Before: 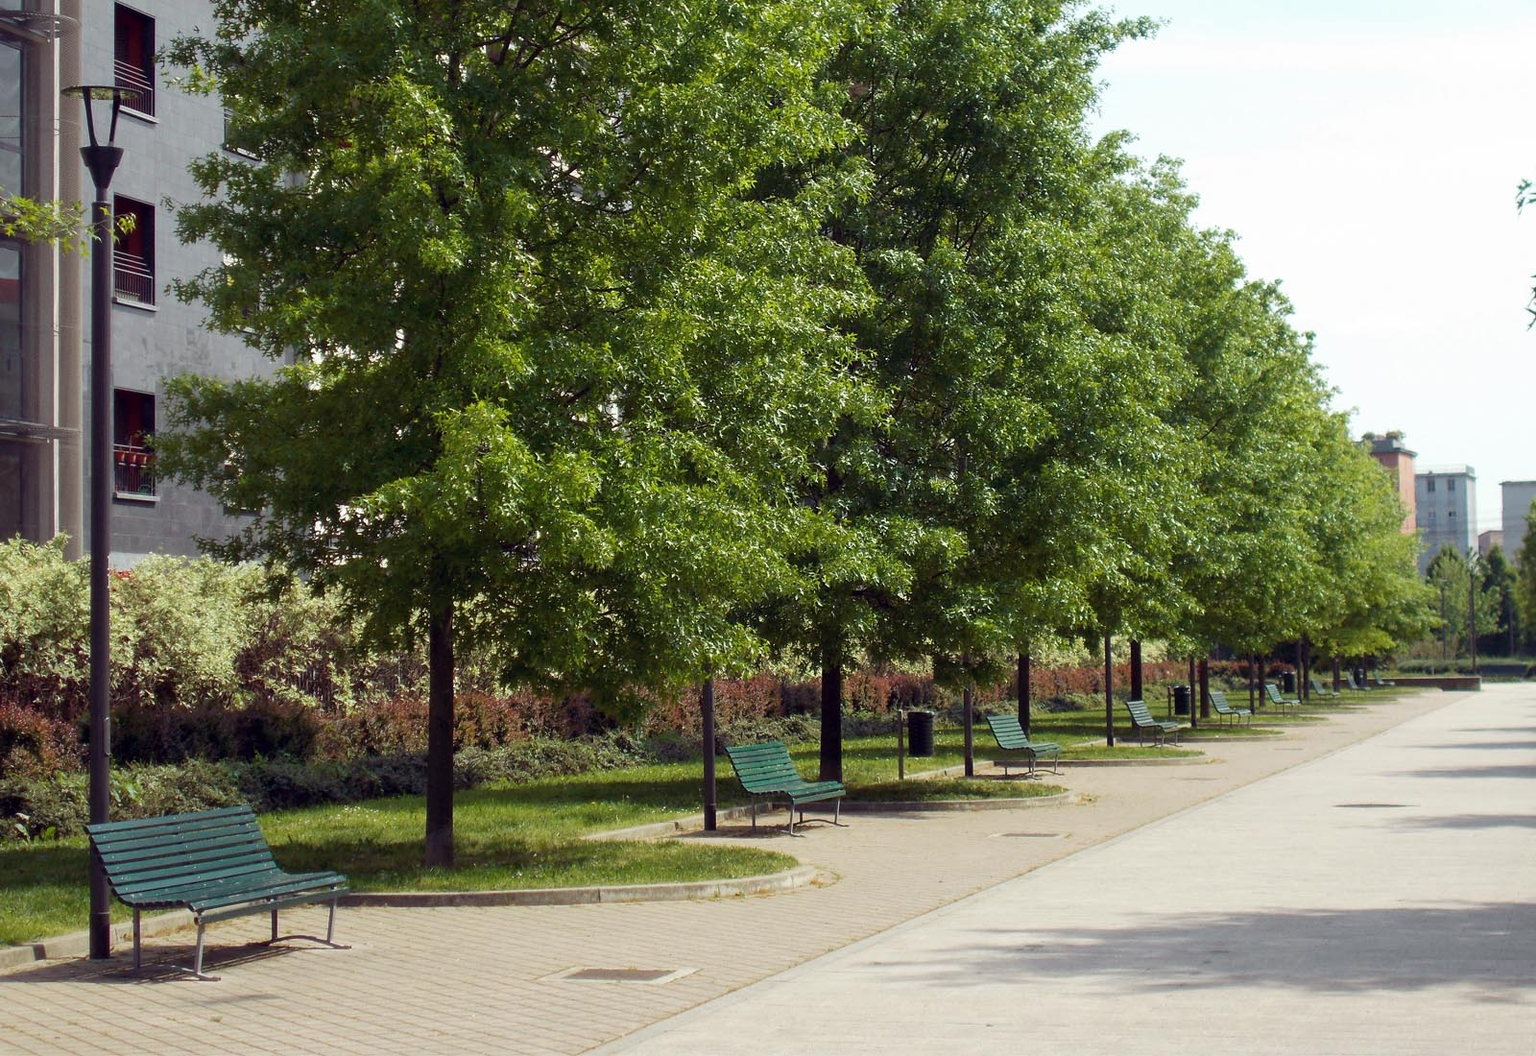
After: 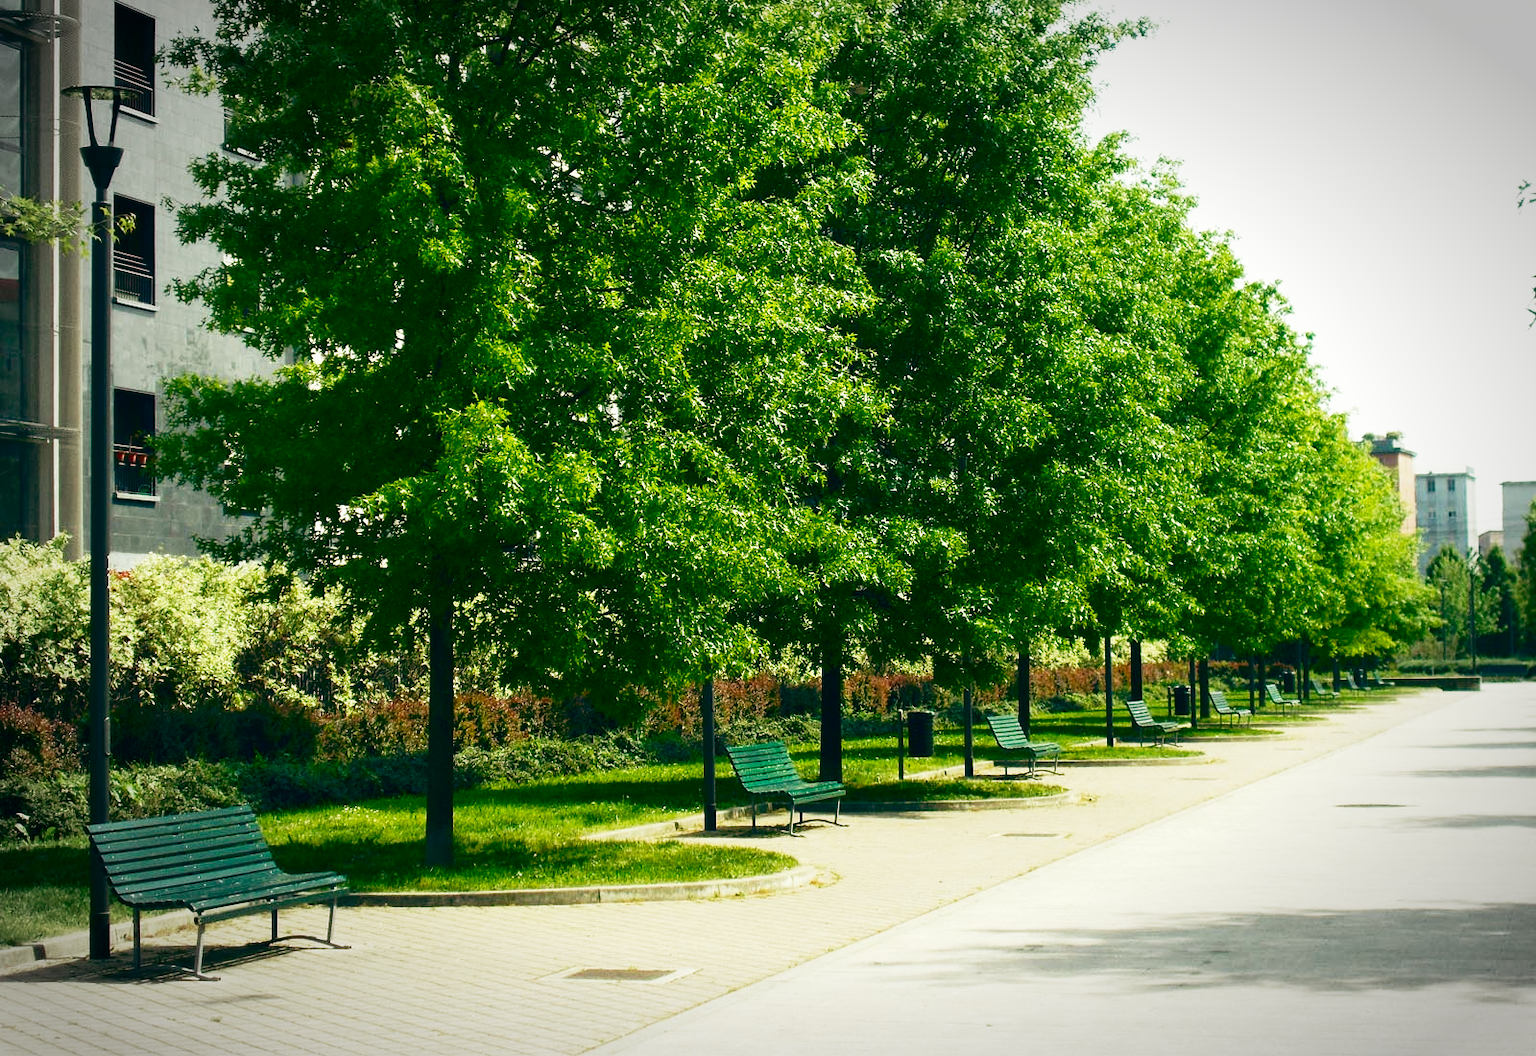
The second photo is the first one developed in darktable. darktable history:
base curve: curves: ch0 [(0, 0) (0.012, 0.01) (0.073, 0.168) (0.31, 0.711) (0.645, 0.957) (1, 1)], preserve colors none
vignetting: automatic ratio true
contrast brightness saturation: brightness -0.25, saturation 0.2
color balance: lift [1.005, 0.99, 1.007, 1.01], gamma [1, 1.034, 1.032, 0.966], gain [0.873, 1.055, 1.067, 0.933]
